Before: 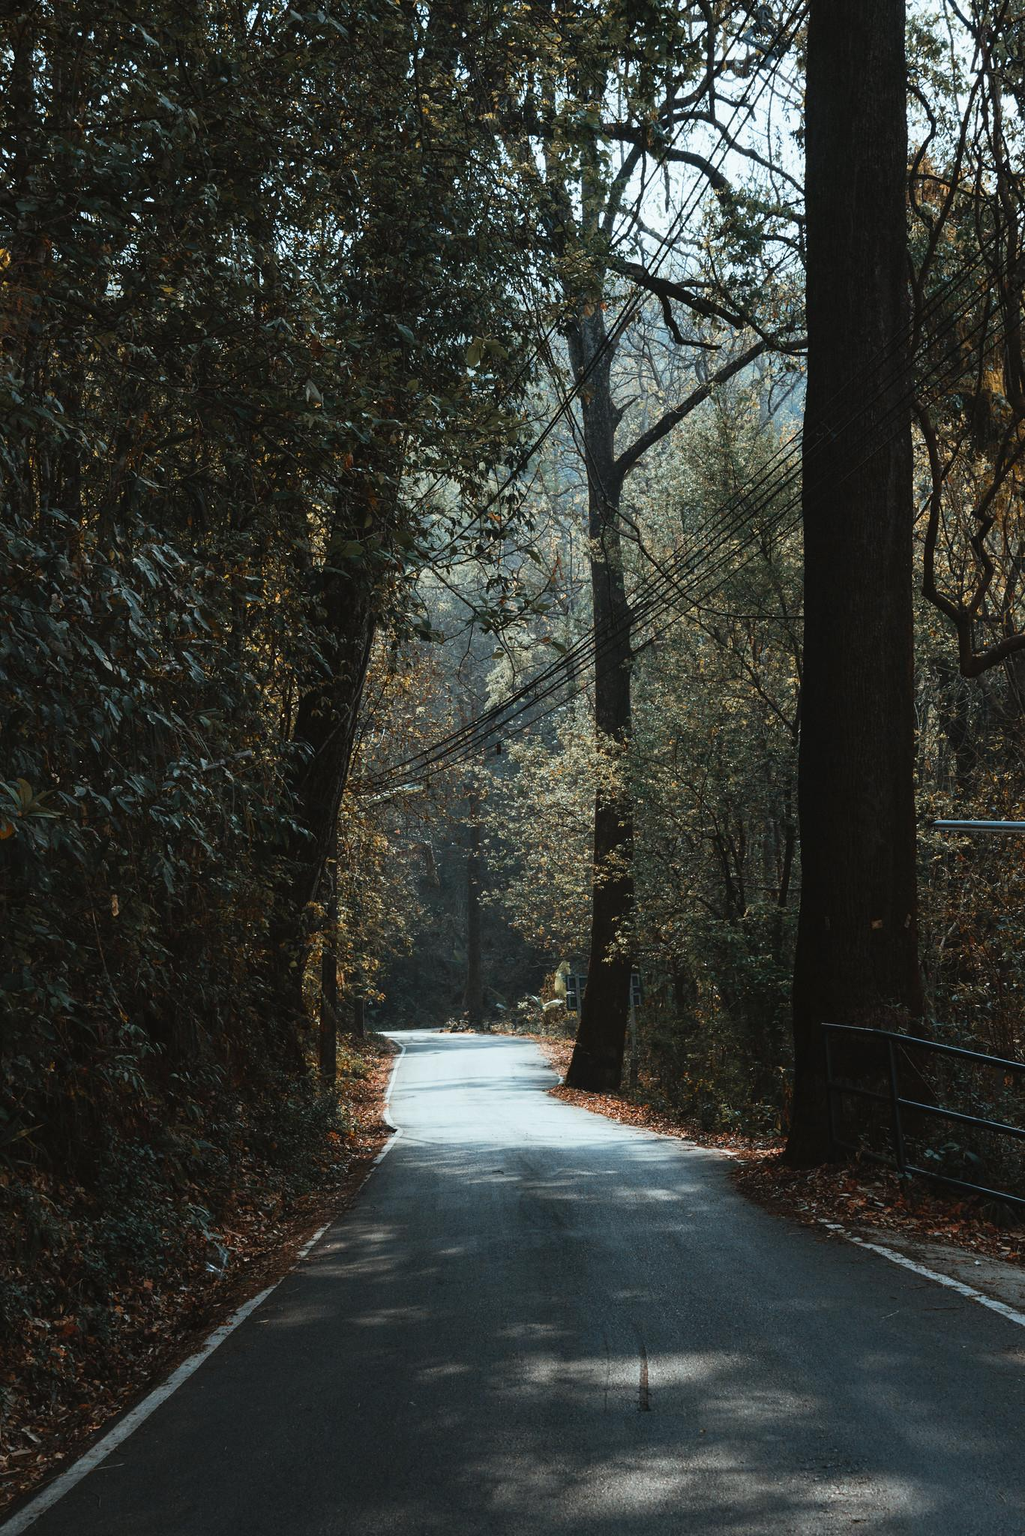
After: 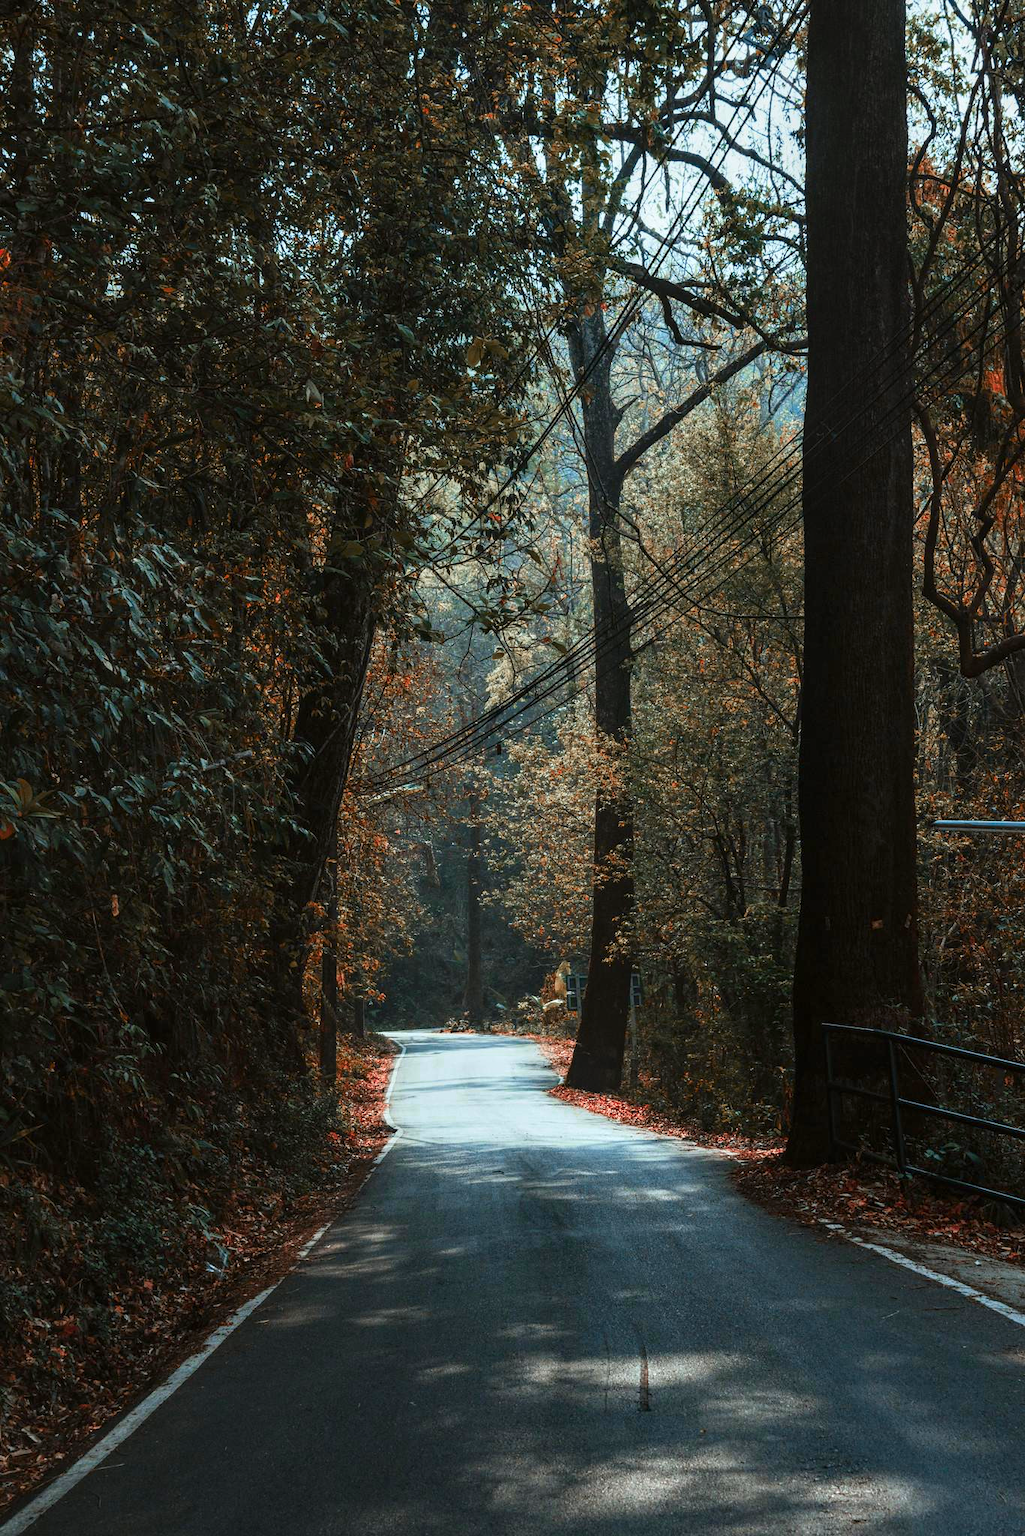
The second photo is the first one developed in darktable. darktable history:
local contrast: detail 130%
color balance rgb: linear chroma grading › global chroma 15%, perceptual saturation grading › global saturation 30%
color zones: curves: ch0 [(0.006, 0.385) (0.143, 0.563) (0.243, 0.321) (0.352, 0.464) (0.516, 0.456) (0.625, 0.5) (0.75, 0.5) (0.875, 0.5)]; ch1 [(0, 0.5) (0.134, 0.504) (0.246, 0.463) (0.421, 0.515) (0.5, 0.56) (0.625, 0.5) (0.75, 0.5) (0.875, 0.5)]; ch2 [(0, 0.5) (0.131, 0.426) (0.307, 0.289) (0.38, 0.188) (0.513, 0.216) (0.625, 0.548) (0.75, 0.468) (0.838, 0.396) (0.971, 0.311)]
